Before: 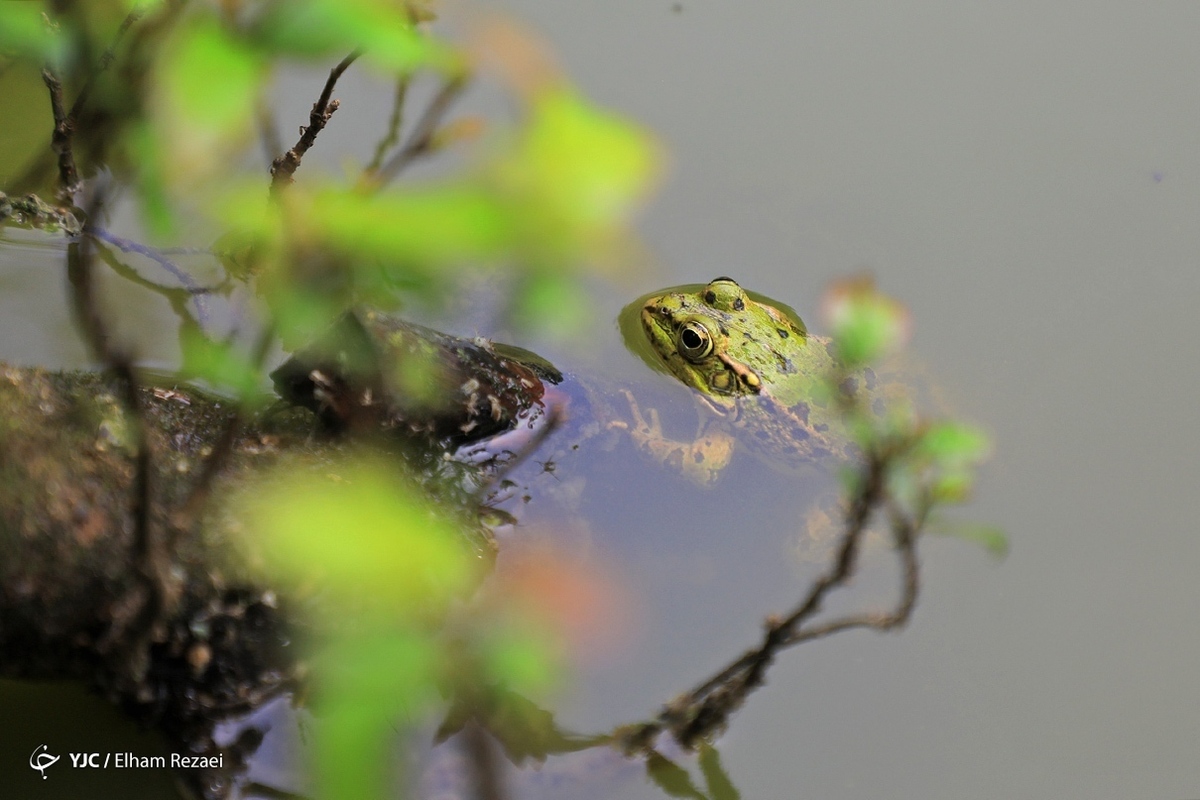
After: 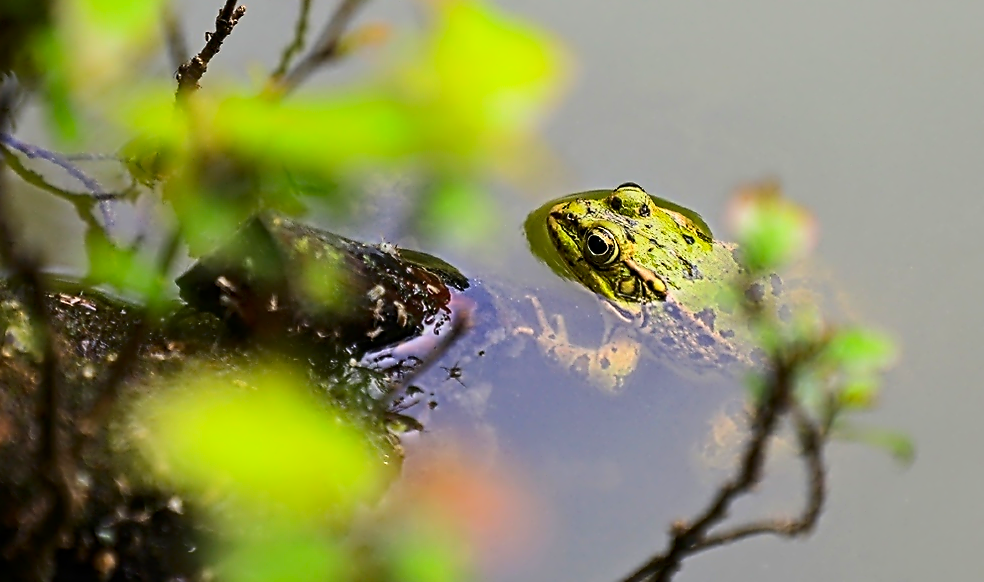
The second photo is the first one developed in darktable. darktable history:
contrast equalizer: y [[0.5, 0.5, 0.5, 0.515, 0.749, 0.84], [0.5 ×6], [0.5 ×6], [0, 0, 0, 0.001, 0.067, 0.262], [0 ×6]]
contrast brightness saturation: contrast 0.28
crop: left 7.856%, top 11.836%, right 10.12%, bottom 15.387%
color balance rgb: perceptual saturation grading › global saturation 20%, global vibrance 20%
